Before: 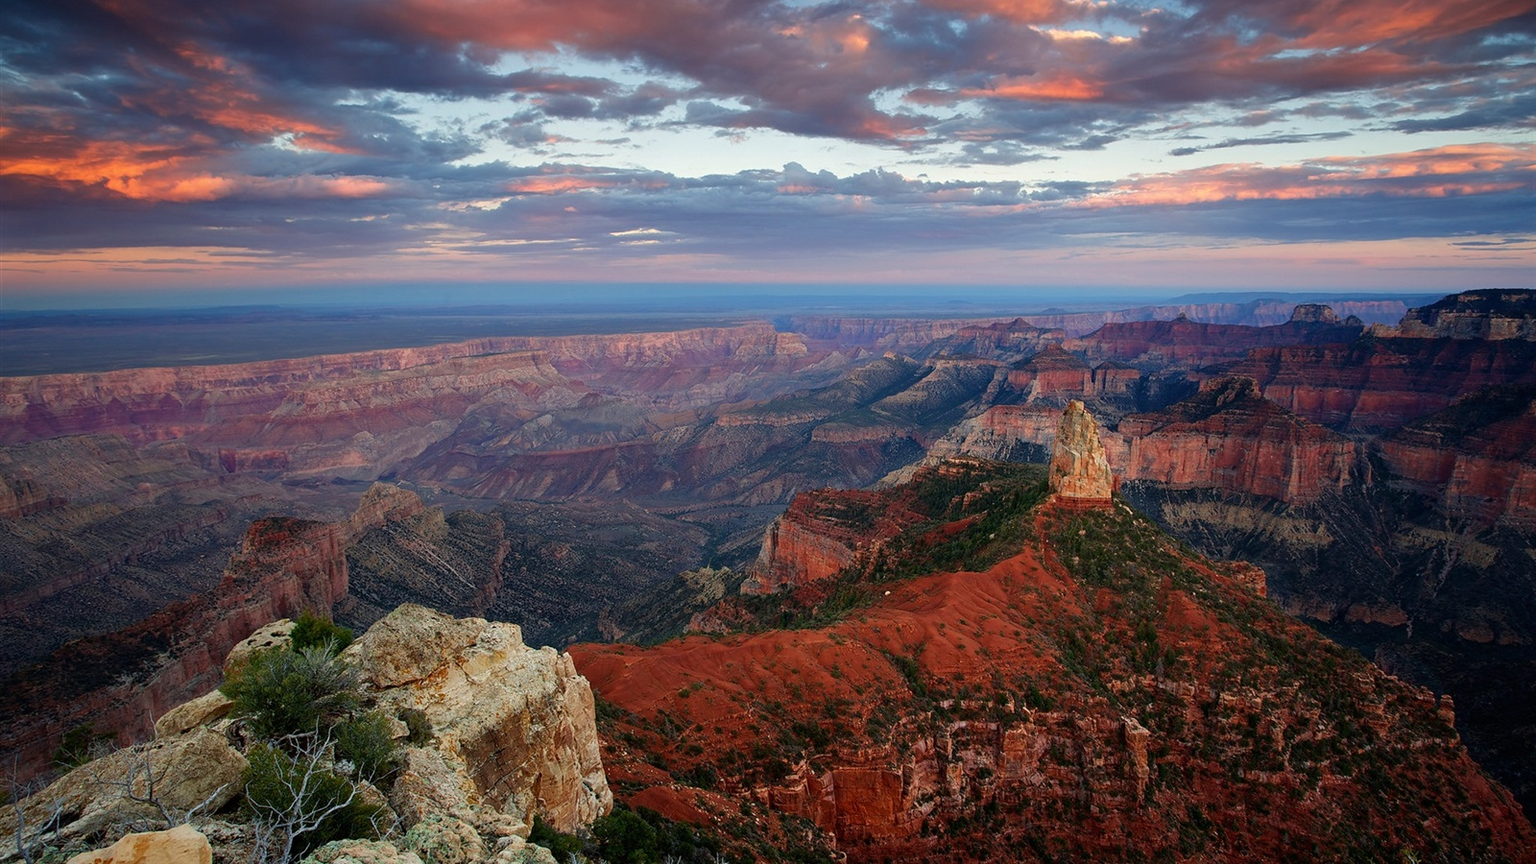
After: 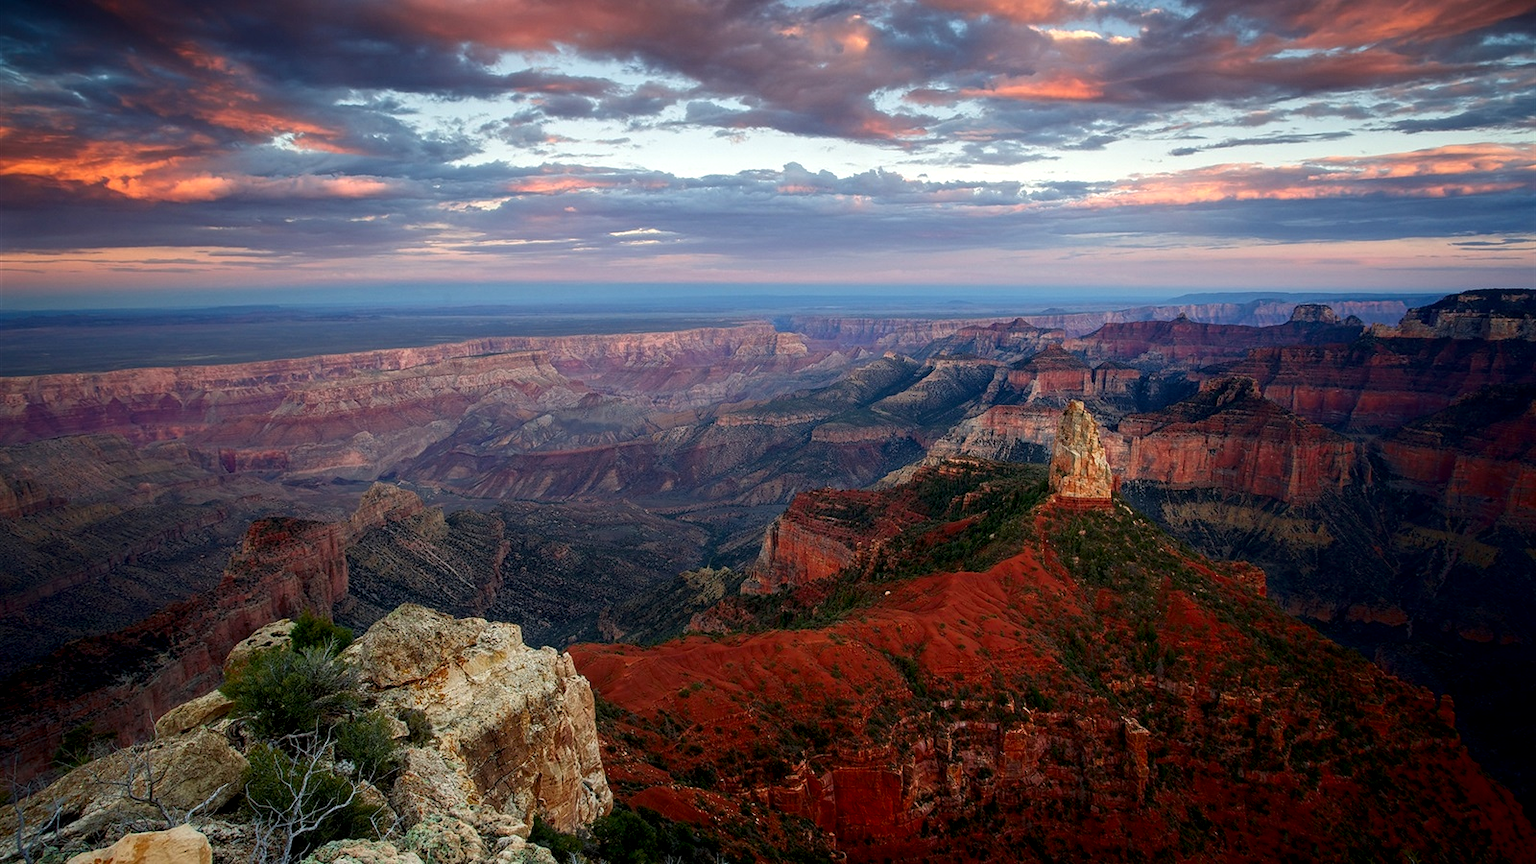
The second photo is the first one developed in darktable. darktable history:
shadows and highlights: shadows -53.02, highlights 85.33, soften with gaussian
local contrast: detail 130%
